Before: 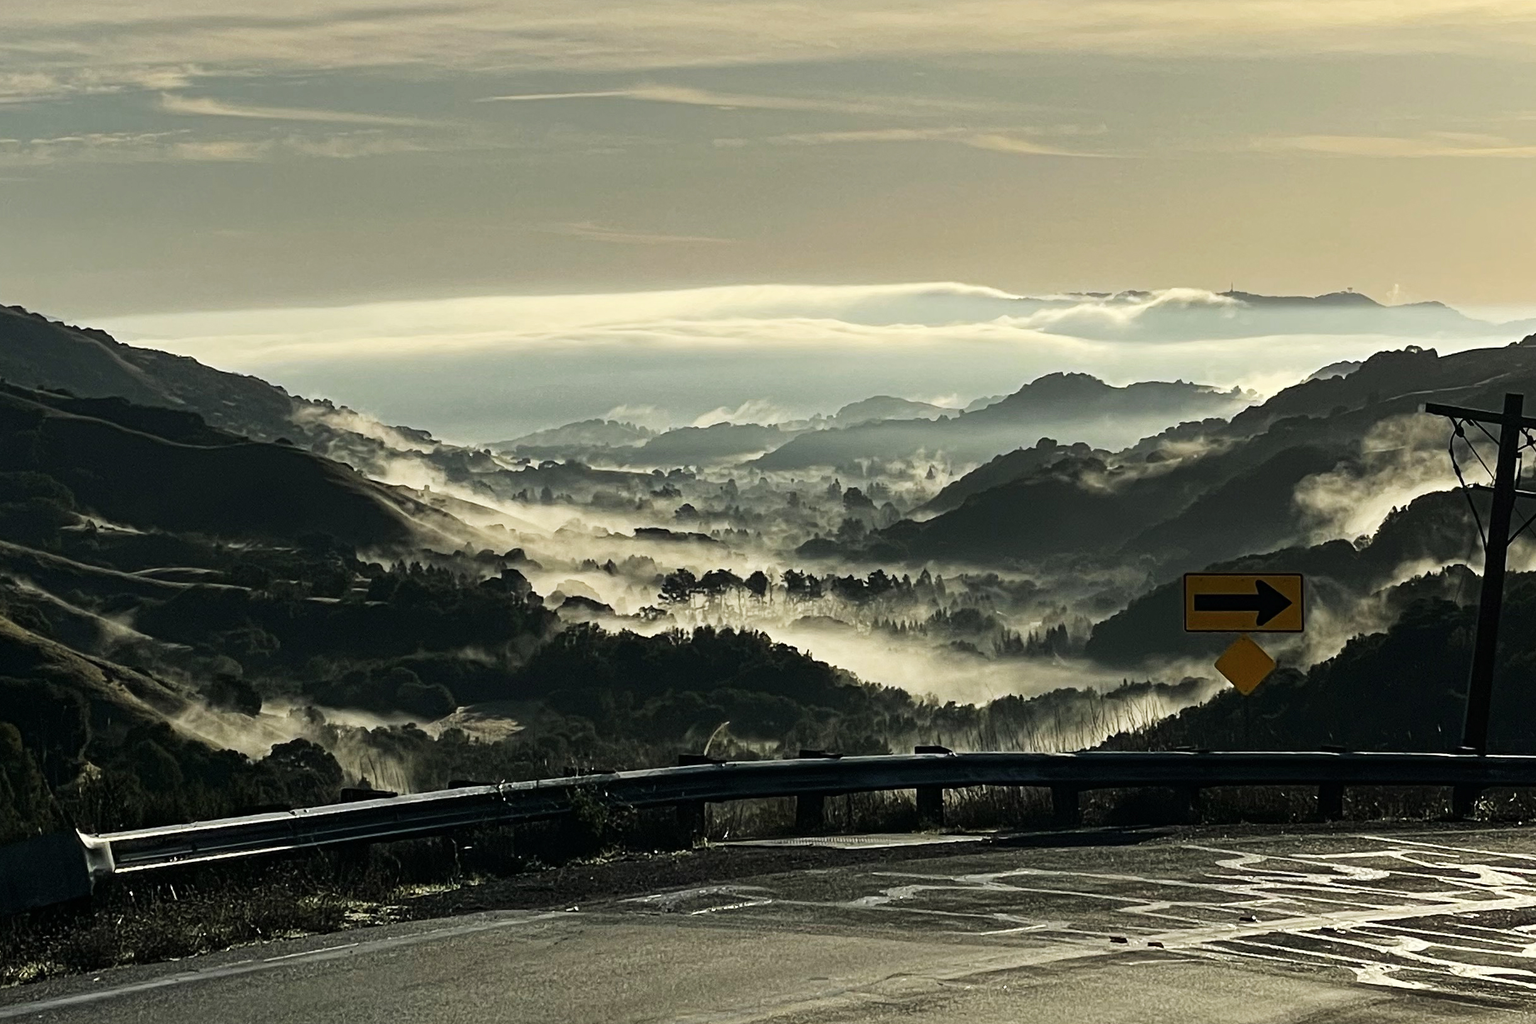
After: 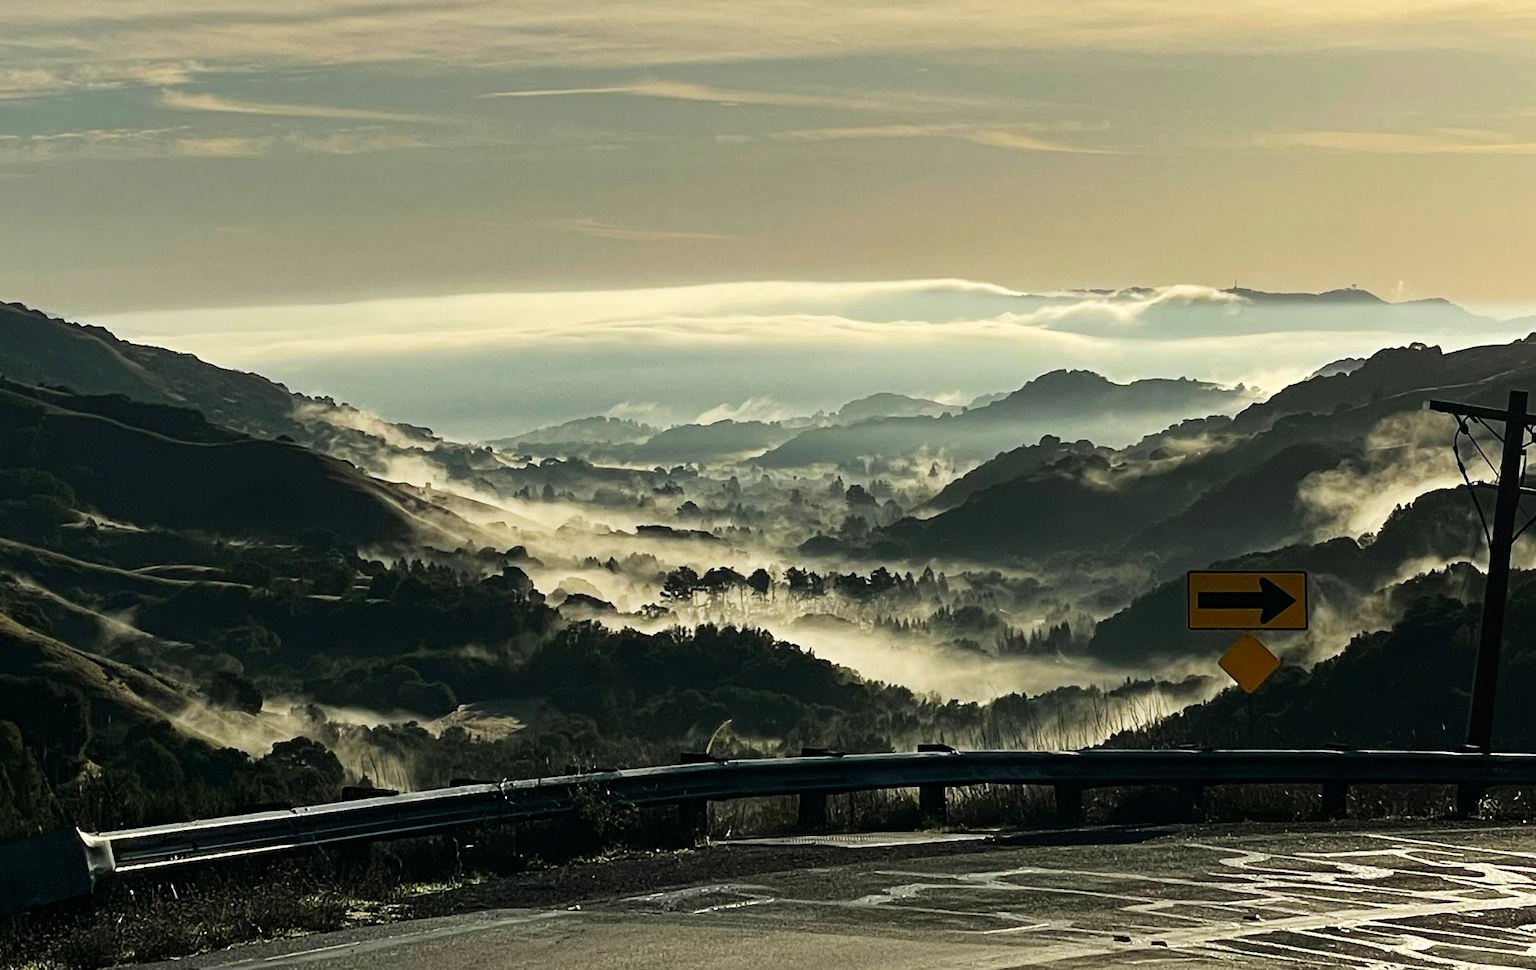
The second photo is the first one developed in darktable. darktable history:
velvia: strength 9.25%
crop: top 0.448%, right 0.264%, bottom 5.045%
